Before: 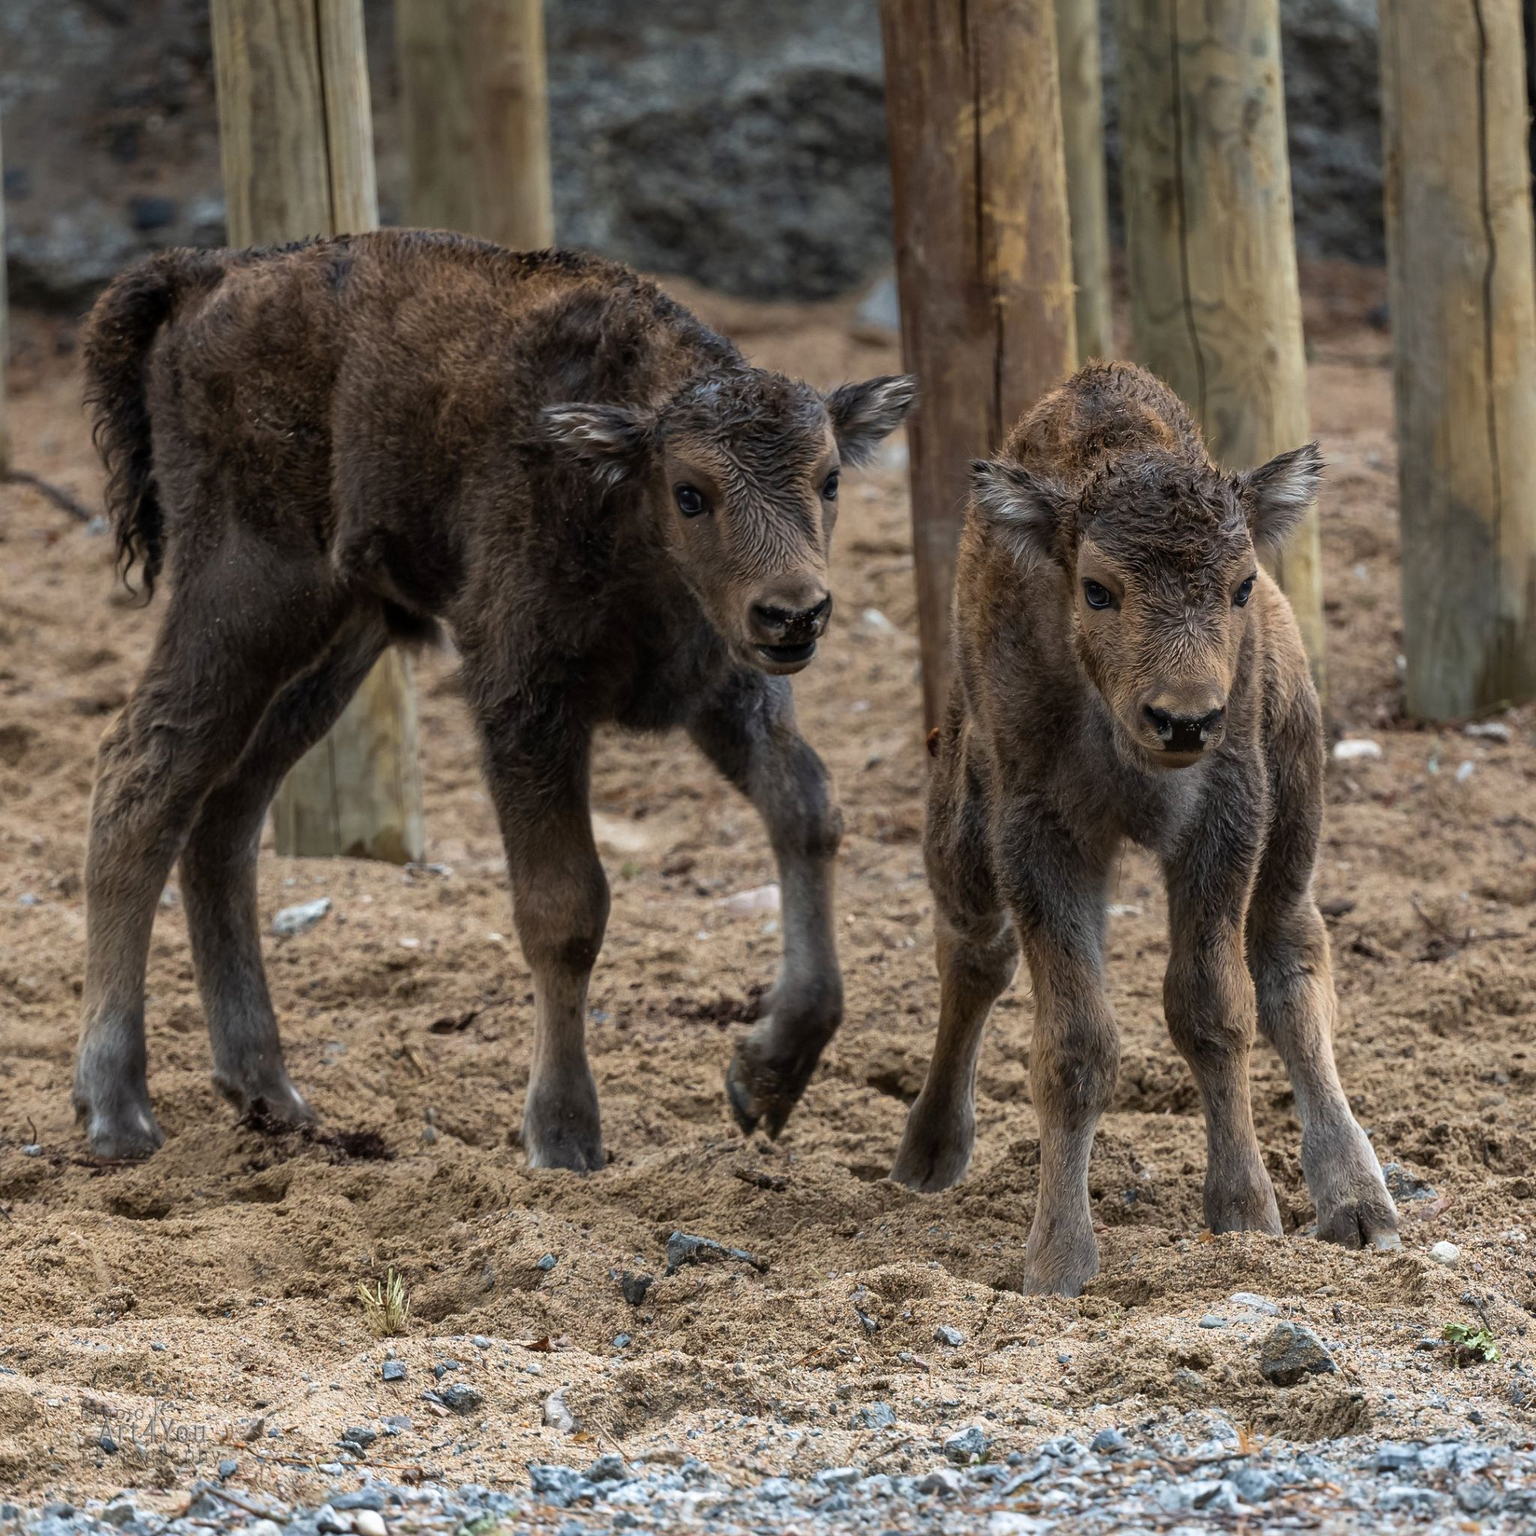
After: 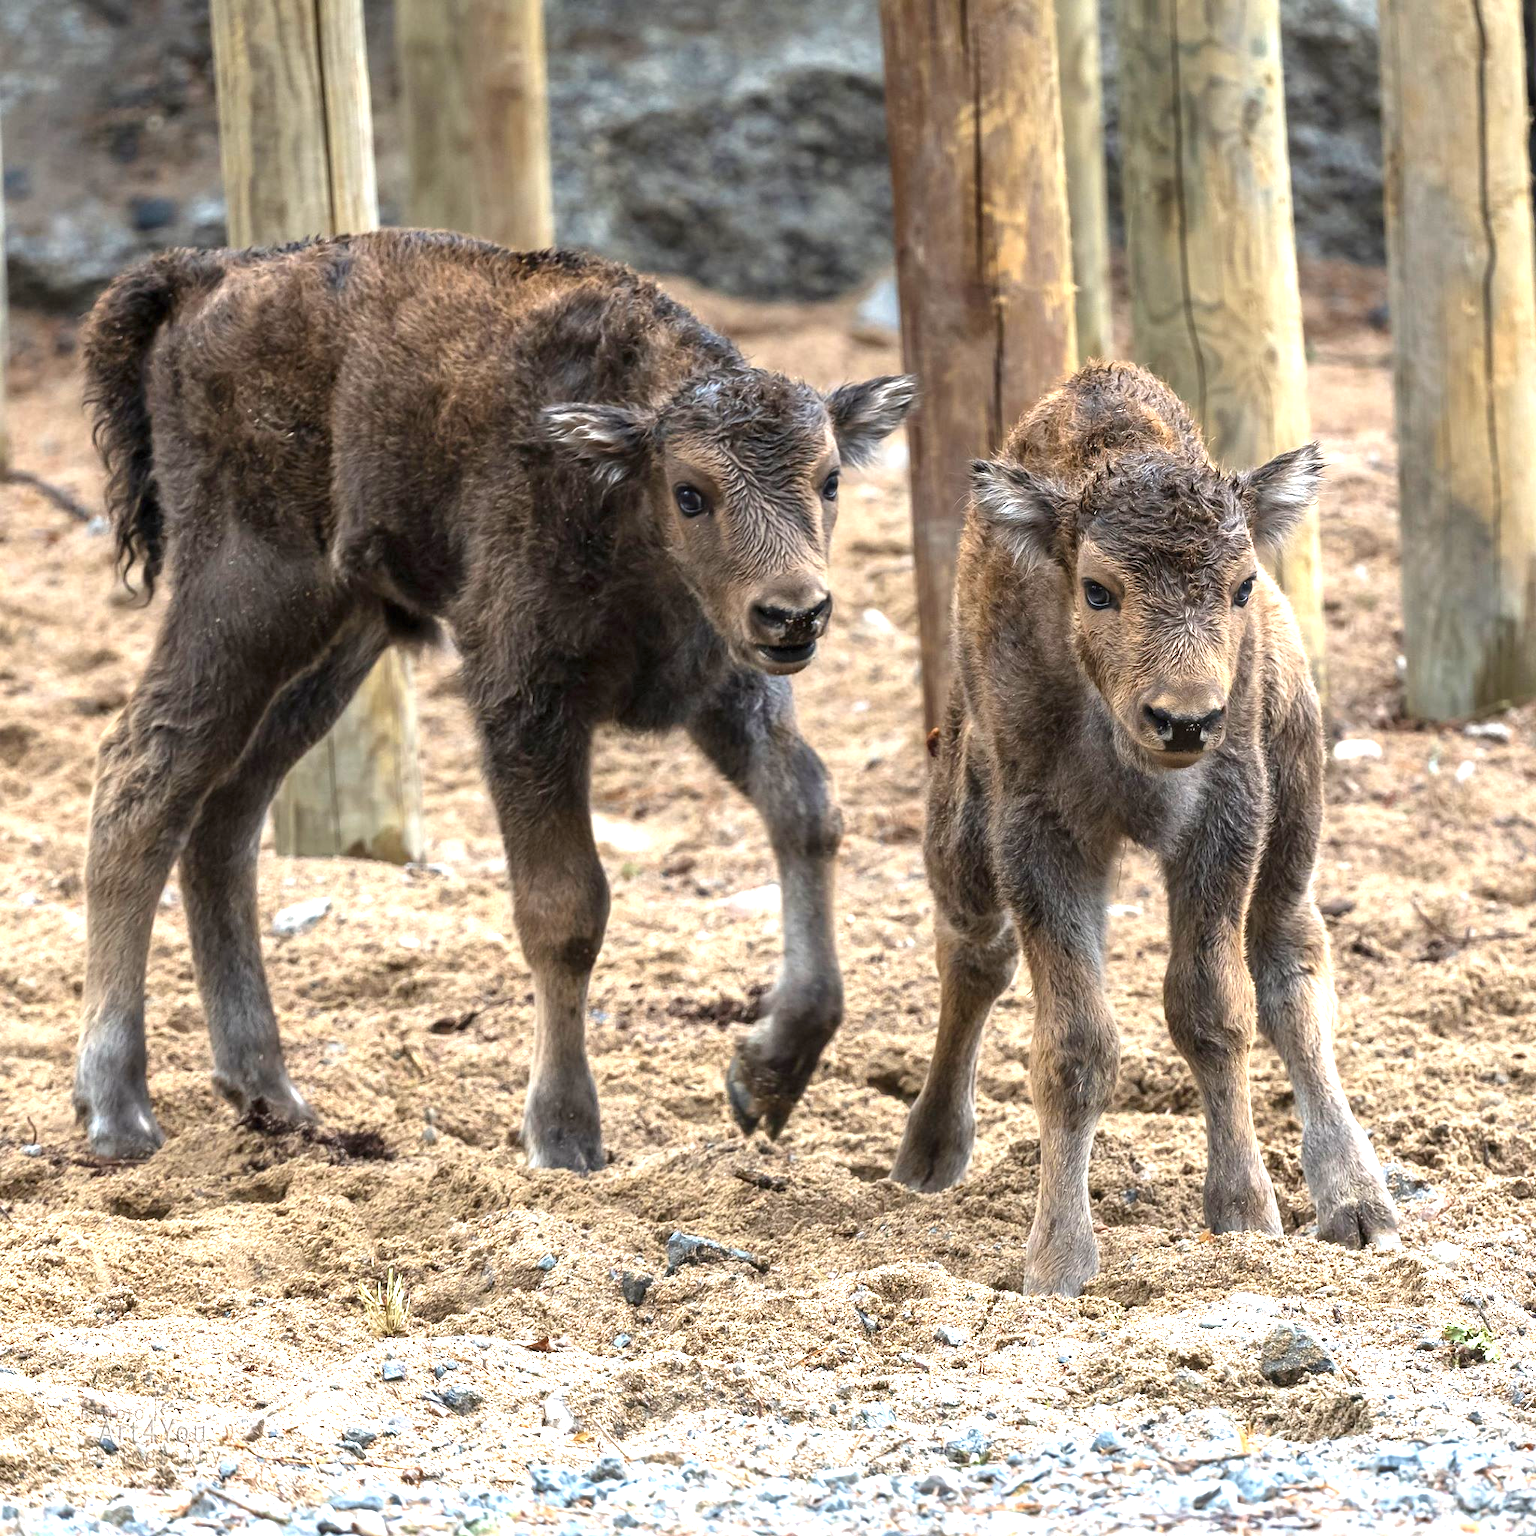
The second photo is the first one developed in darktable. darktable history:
exposure: black level correction 0, exposure 1.483 EV, compensate highlight preservation false
